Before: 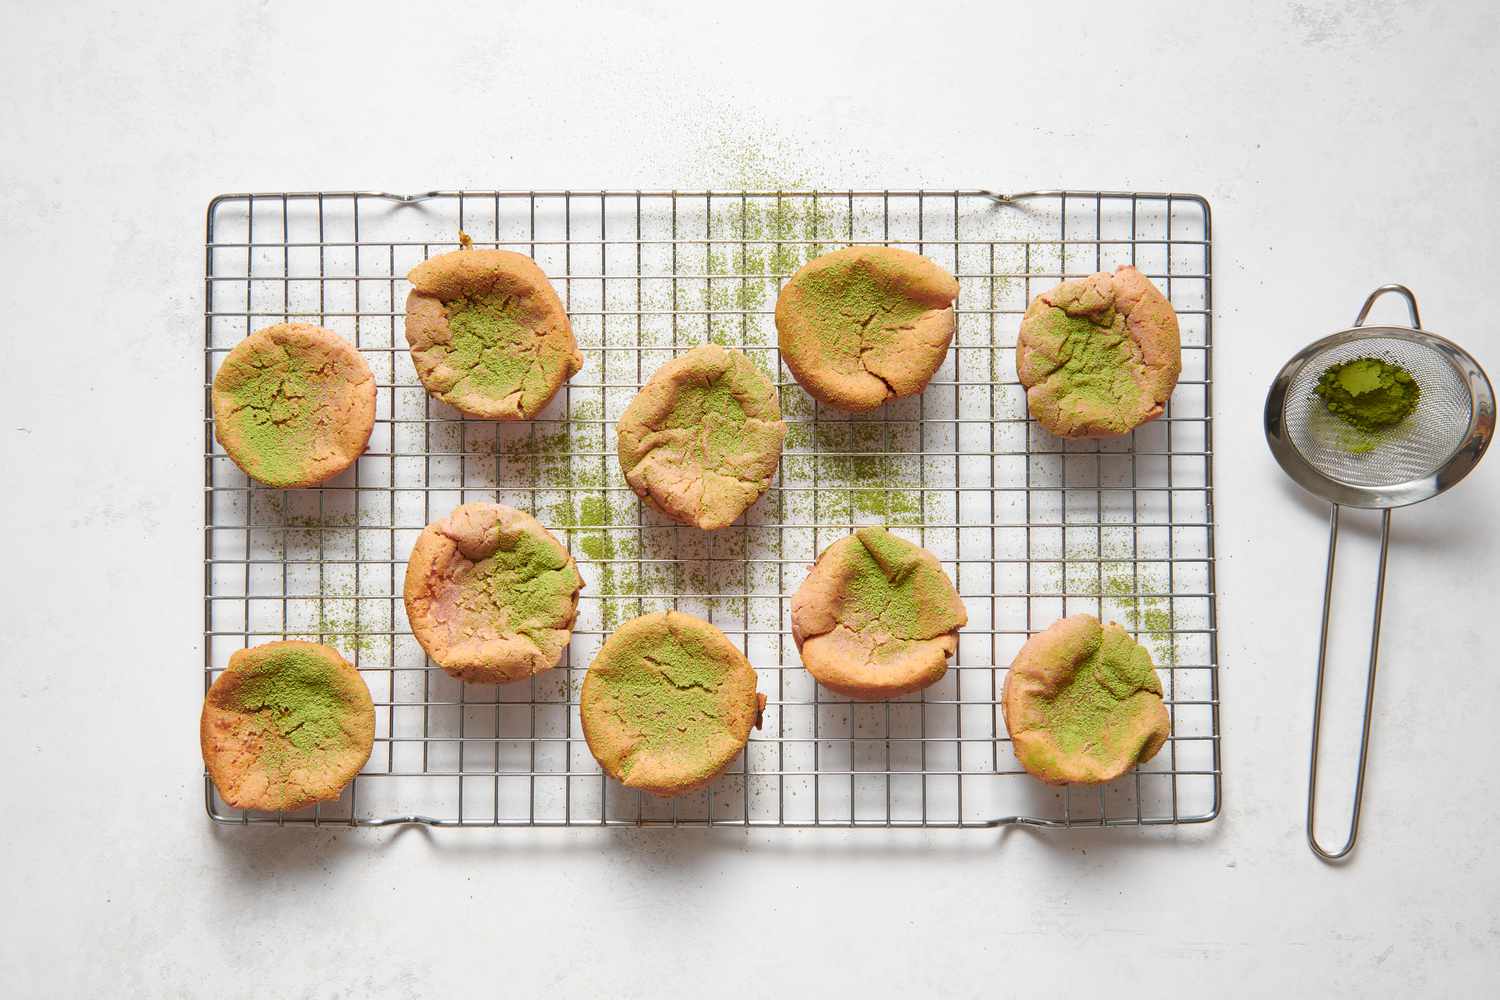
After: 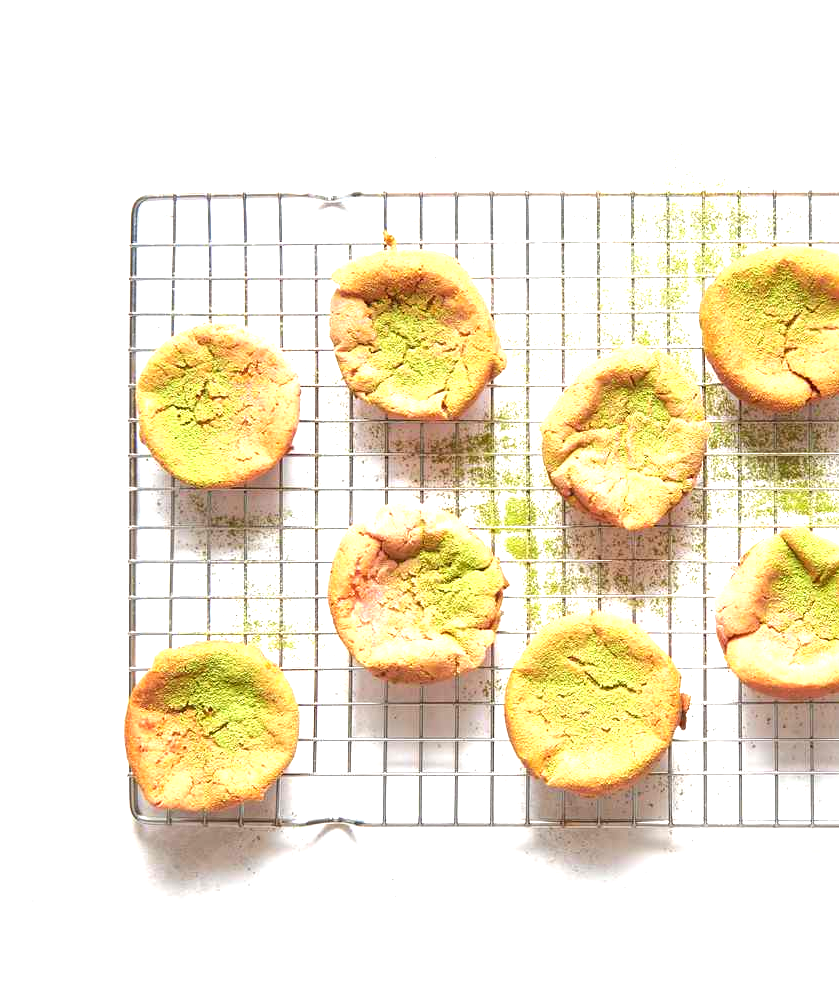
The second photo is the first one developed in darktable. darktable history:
crop: left 5.114%, right 38.914%
tone equalizer: edges refinement/feathering 500, mask exposure compensation -1.57 EV, preserve details no
exposure: black level correction 0, exposure 1.199 EV, compensate highlight preservation false
